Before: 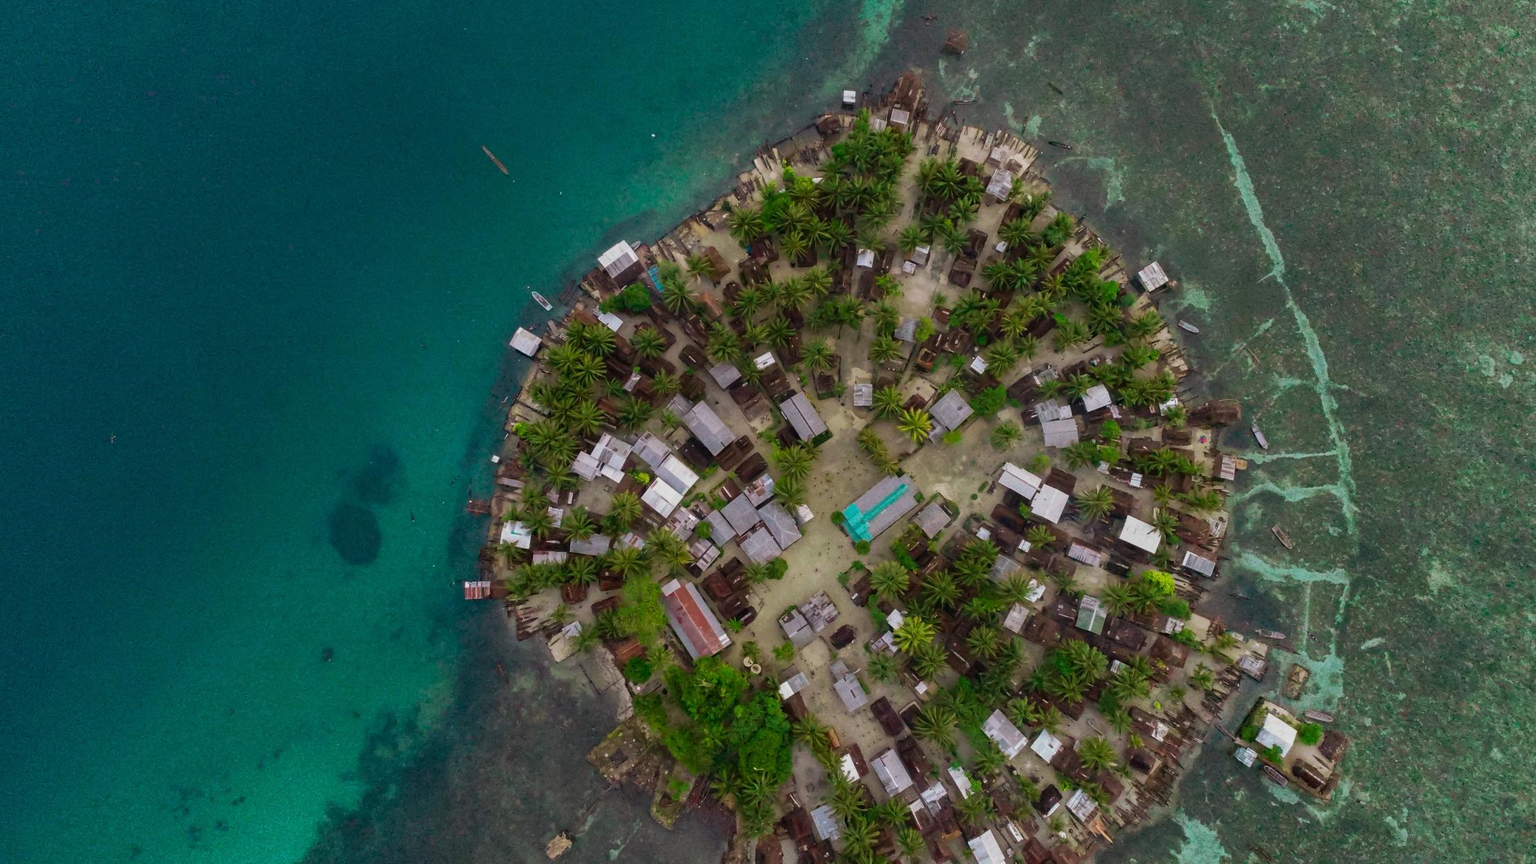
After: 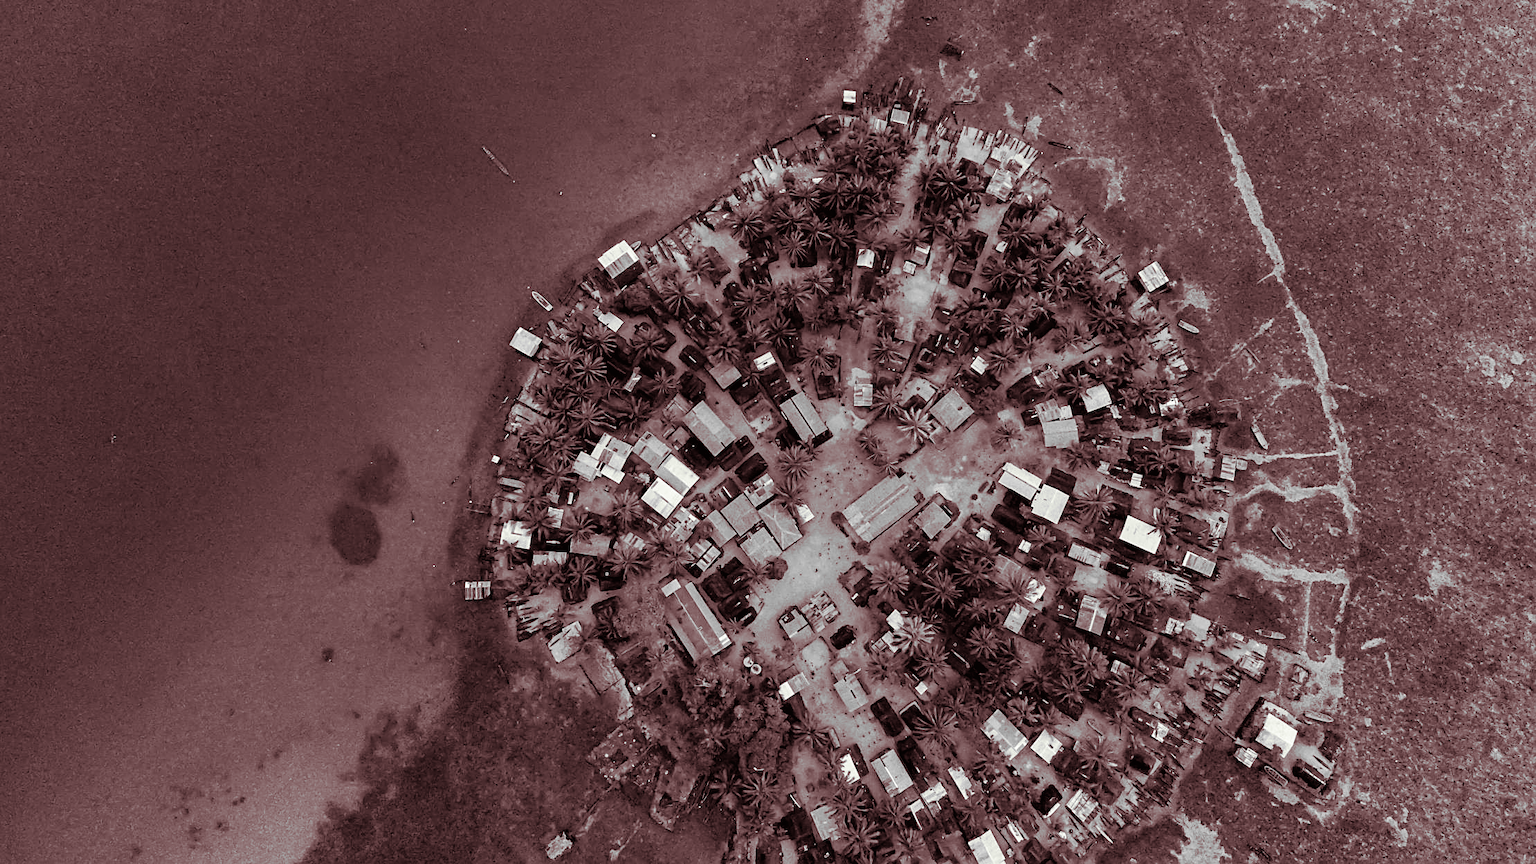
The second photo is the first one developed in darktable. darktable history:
filmic rgb: black relative exposure -8.2 EV, white relative exposure 2.2 EV, threshold 3 EV, hardness 7.11, latitude 75%, contrast 1.325, highlights saturation mix -2%, shadows ↔ highlights balance 30%, preserve chrominance RGB euclidean norm, color science v5 (2021), contrast in shadows safe, contrast in highlights safe, enable highlight reconstruction true
contrast brightness saturation: brightness 0.18, saturation -0.5
monochrome: on, module defaults
sharpen: on, module defaults
white balance: red 0.986, blue 1.01
split-toning: on, module defaults
haze removal: adaptive false
